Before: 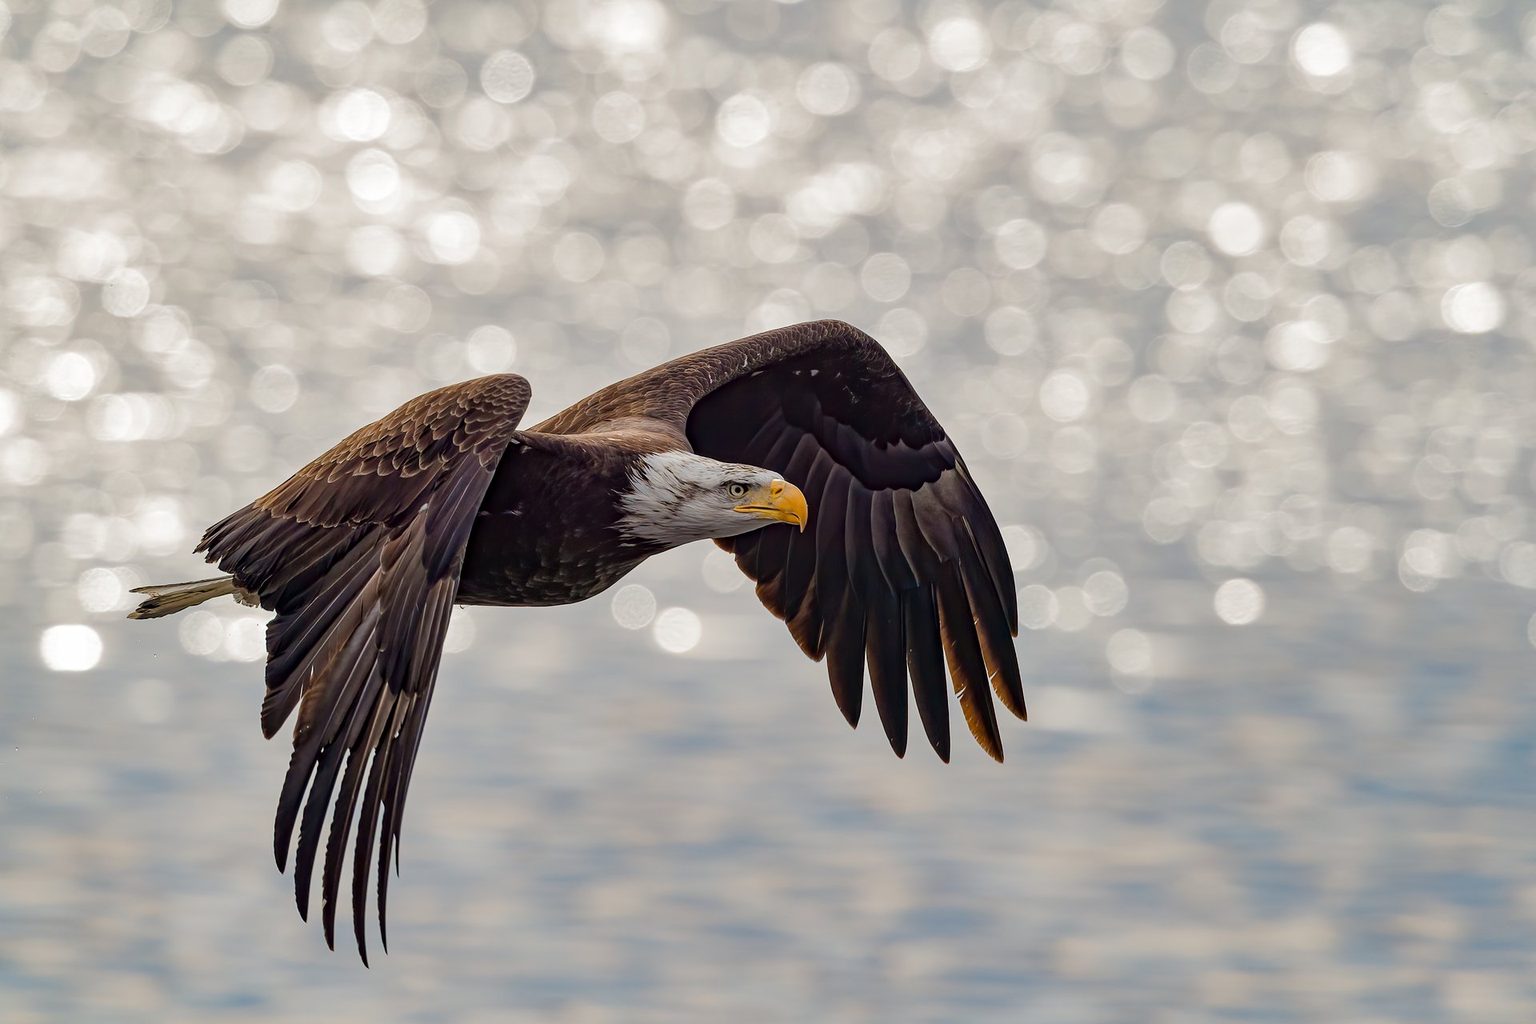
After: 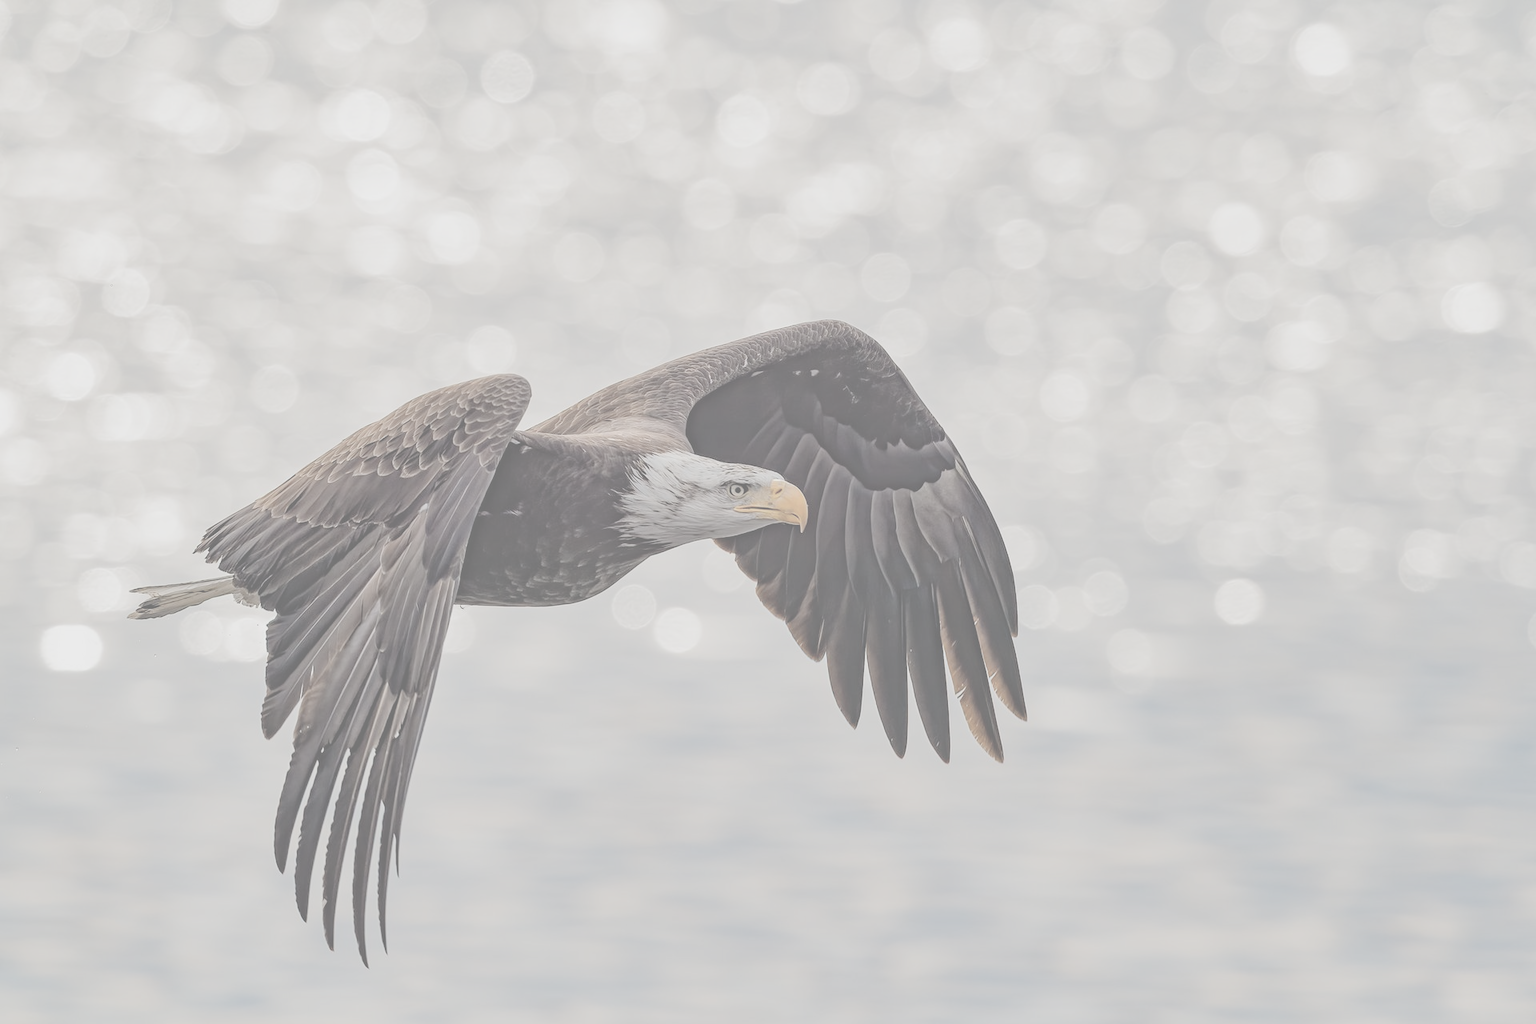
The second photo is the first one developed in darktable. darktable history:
contrast brightness saturation: contrast -0.335, brightness 0.759, saturation -0.761
